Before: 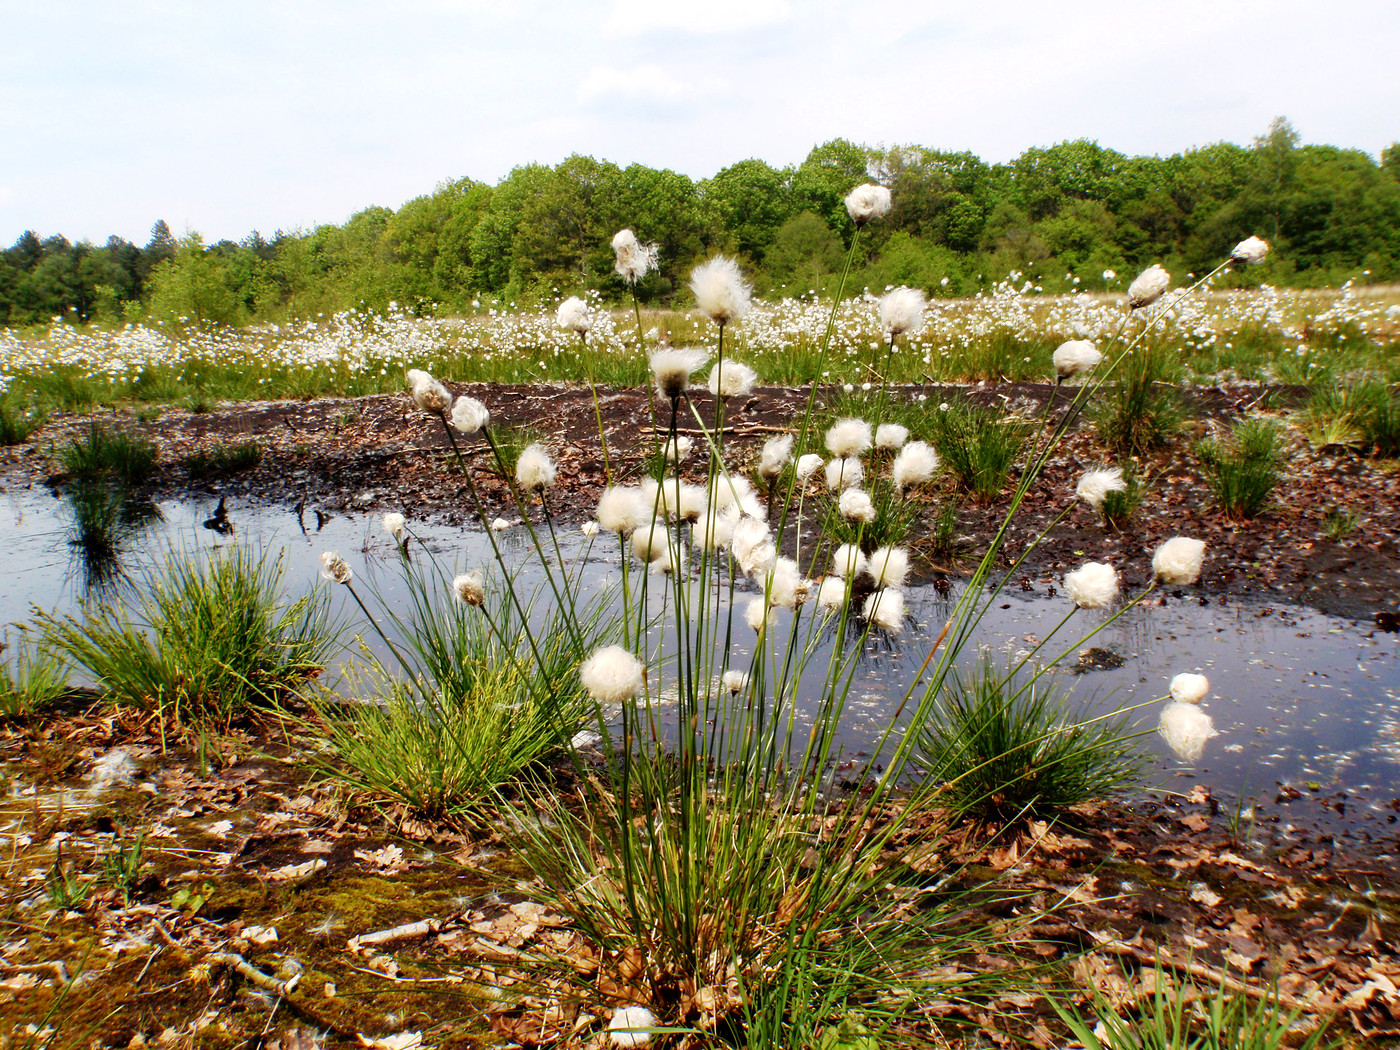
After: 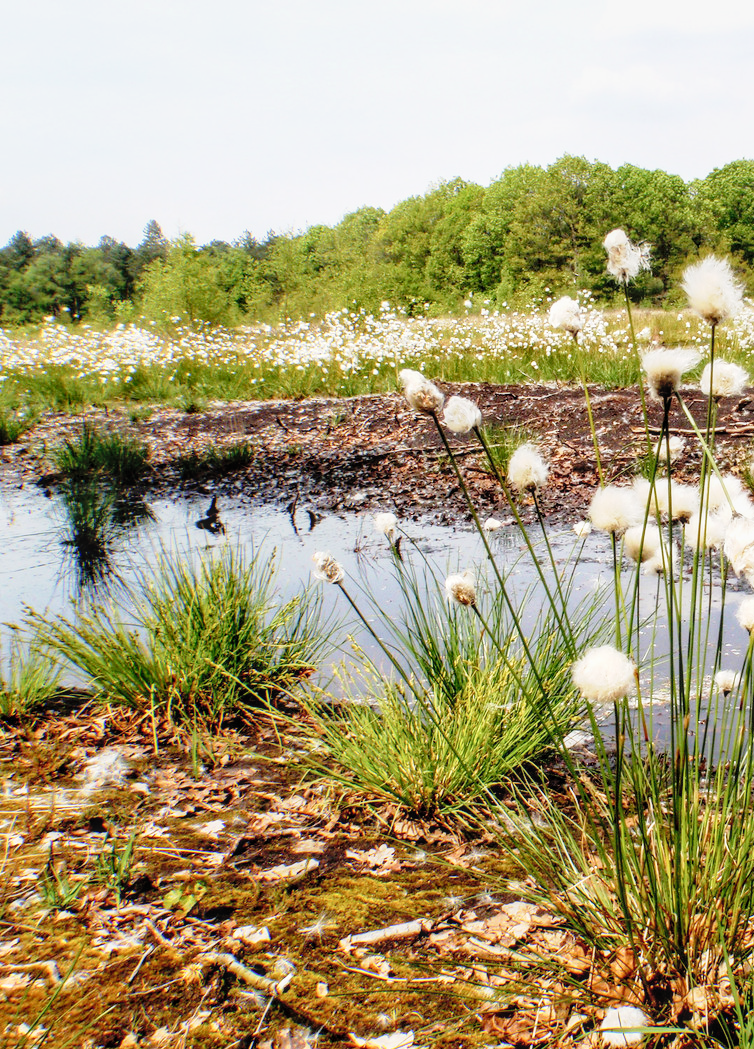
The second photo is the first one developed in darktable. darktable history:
crop: left 0.588%, right 45.496%, bottom 0.091%
local contrast: on, module defaults
tone curve: curves: ch0 [(0, 0.021) (0.049, 0.044) (0.152, 0.14) (0.328, 0.377) (0.473, 0.543) (0.641, 0.705) (0.85, 0.894) (1, 0.969)]; ch1 [(0, 0) (0.302, 0.331) (0.427, 0.433) (0.472, 0.47) (0.502, 0.503) (0.527, 0.524) (0.564, 0.591) (0.602, 0.632) (0.677, 0.701) (0.859, 0.885) (1, 1)]; ch2 [(0, 0) (0.33, 0.301) (0.447, 0.44) (0.487, 0.496) (0.502, 0.516) (0.535, 0.563) (0.565, 0.6) (0.618, 0.629) (1, 1)], preserve colors none
contrast brightness saturation: brightness 0.143
